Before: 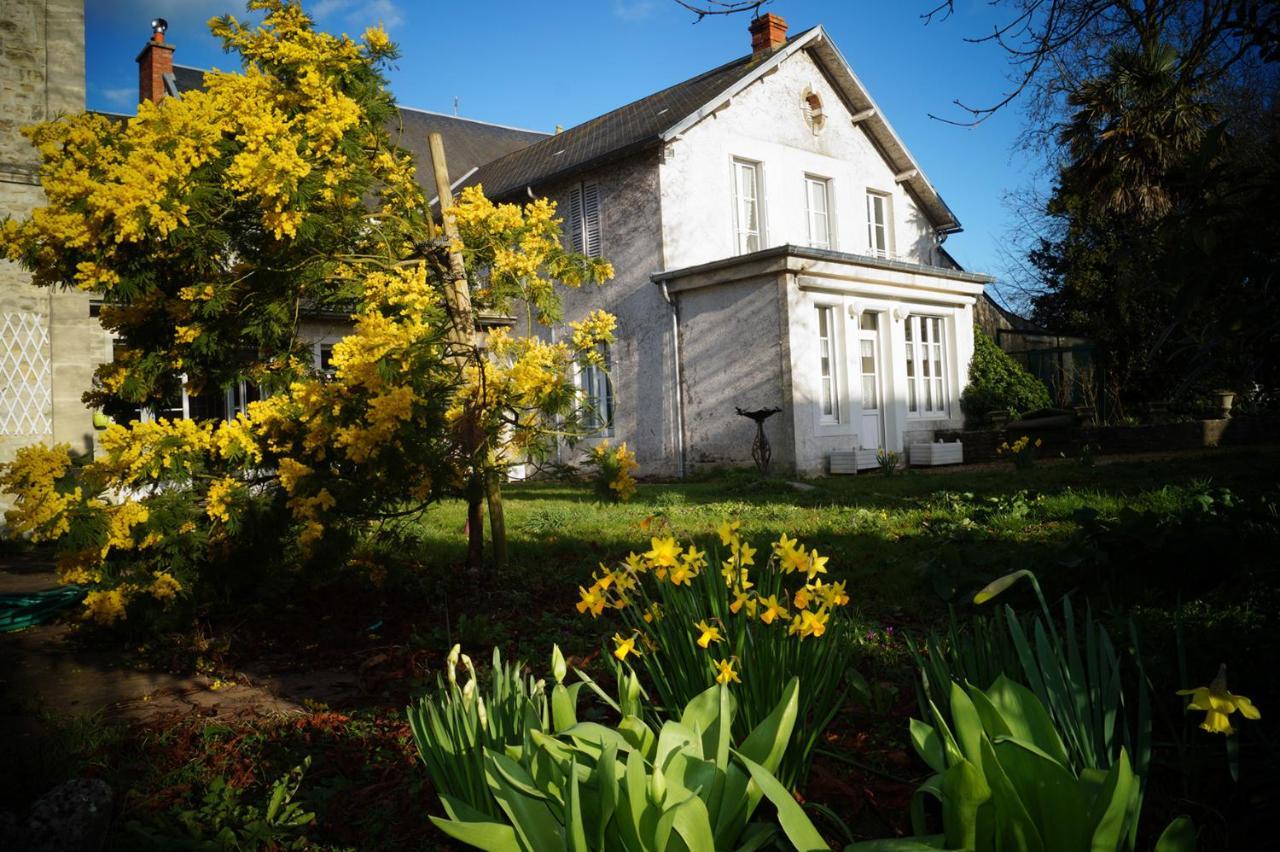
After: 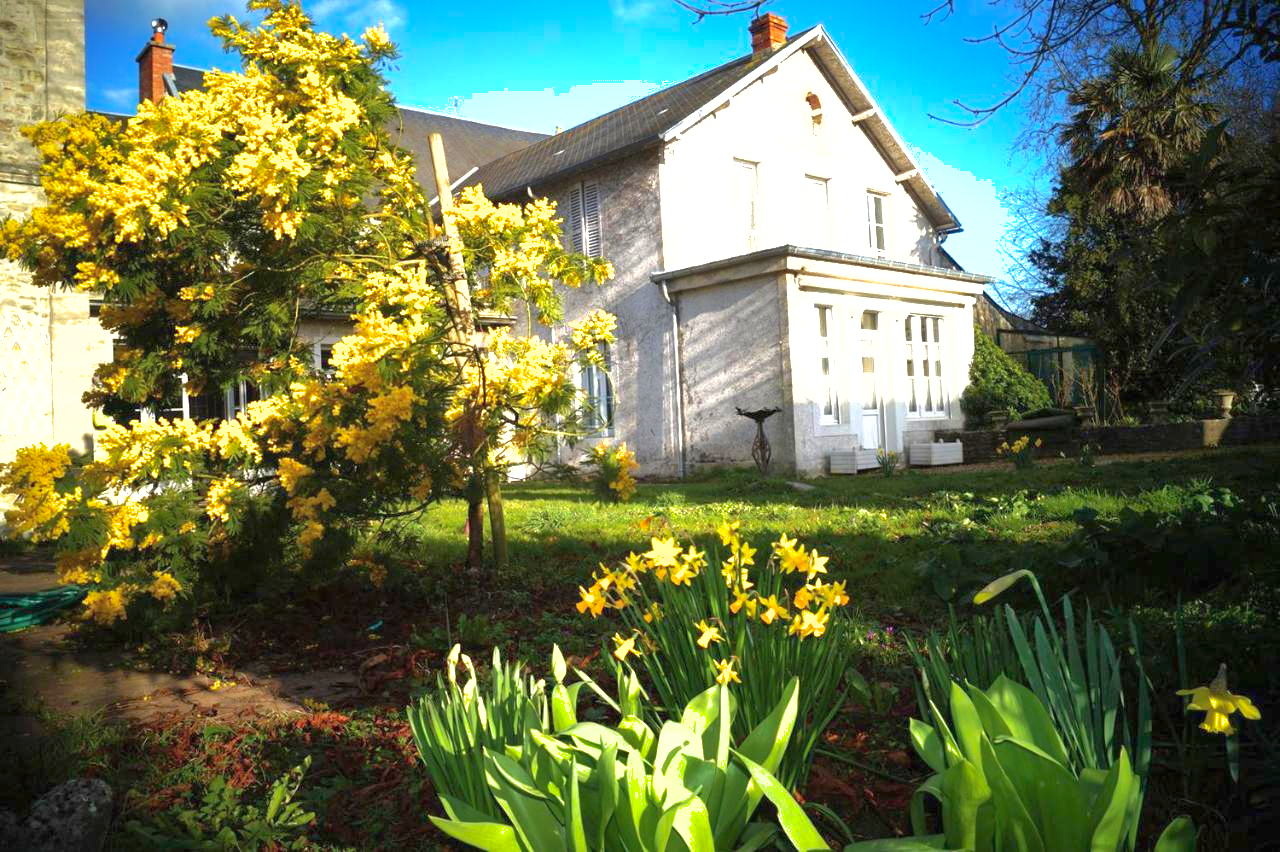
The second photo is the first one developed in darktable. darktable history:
shadows and highlights: on, module defaults
exposure: black level correction 0, exposure 1.388 EV, compensate exposure bias true, compensate highlight preservation false
